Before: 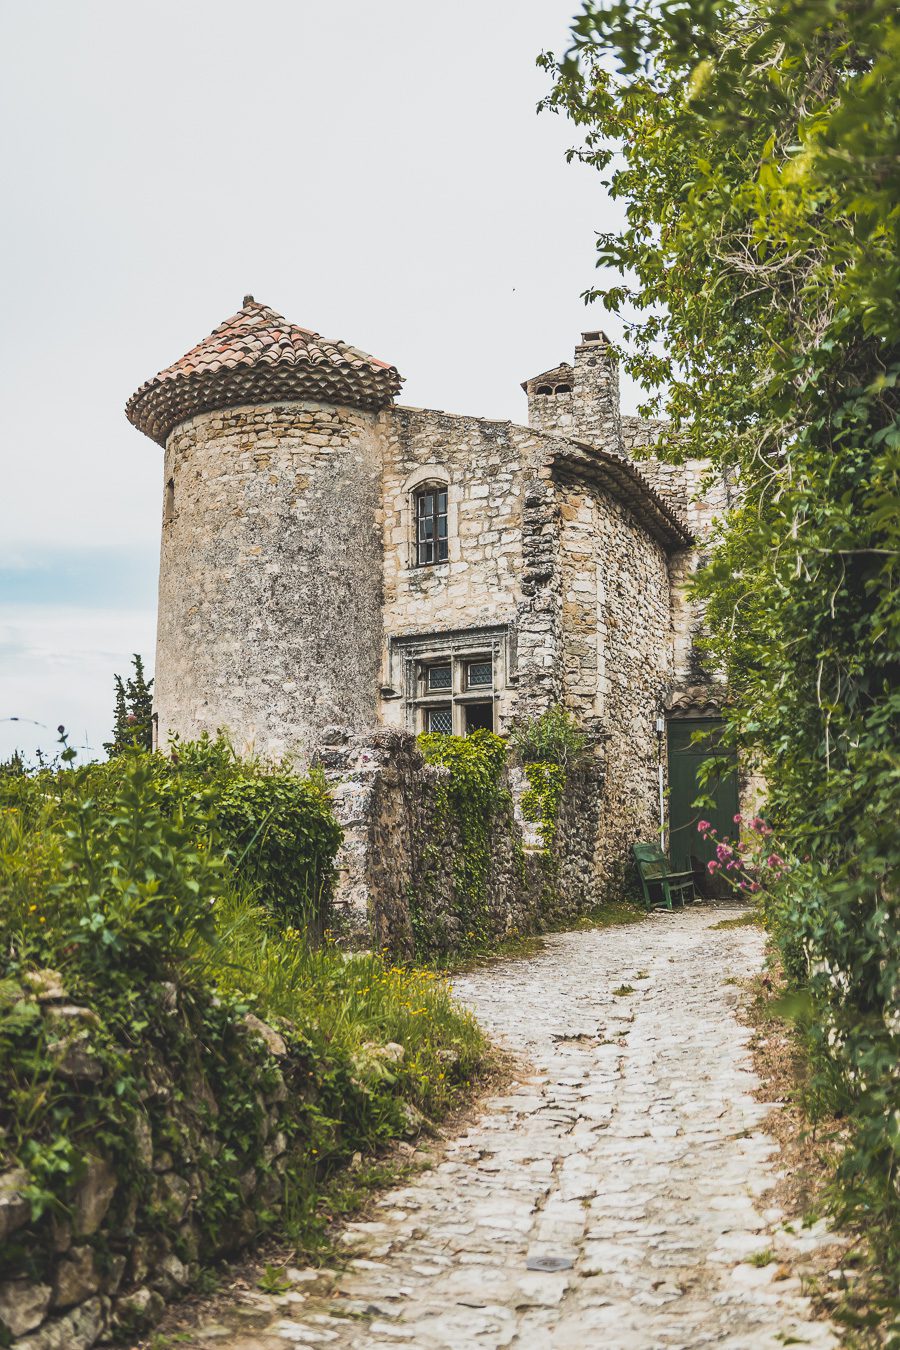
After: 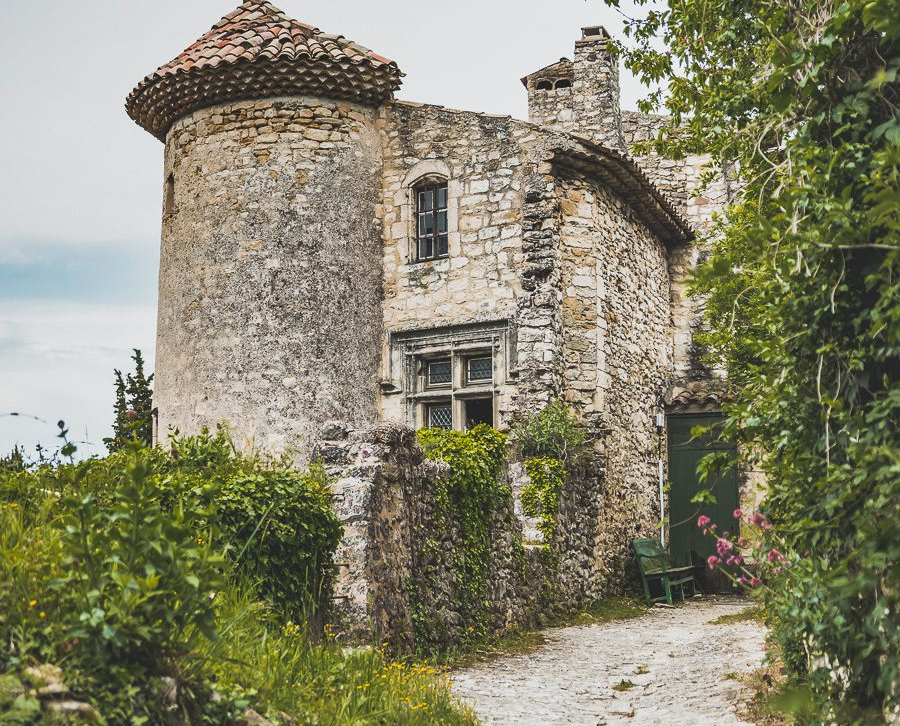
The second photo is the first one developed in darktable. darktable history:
crop and rotate: top 22.635%, bottom 23.518%
shadows and highlights: radius 135.41, soften with gaussian
